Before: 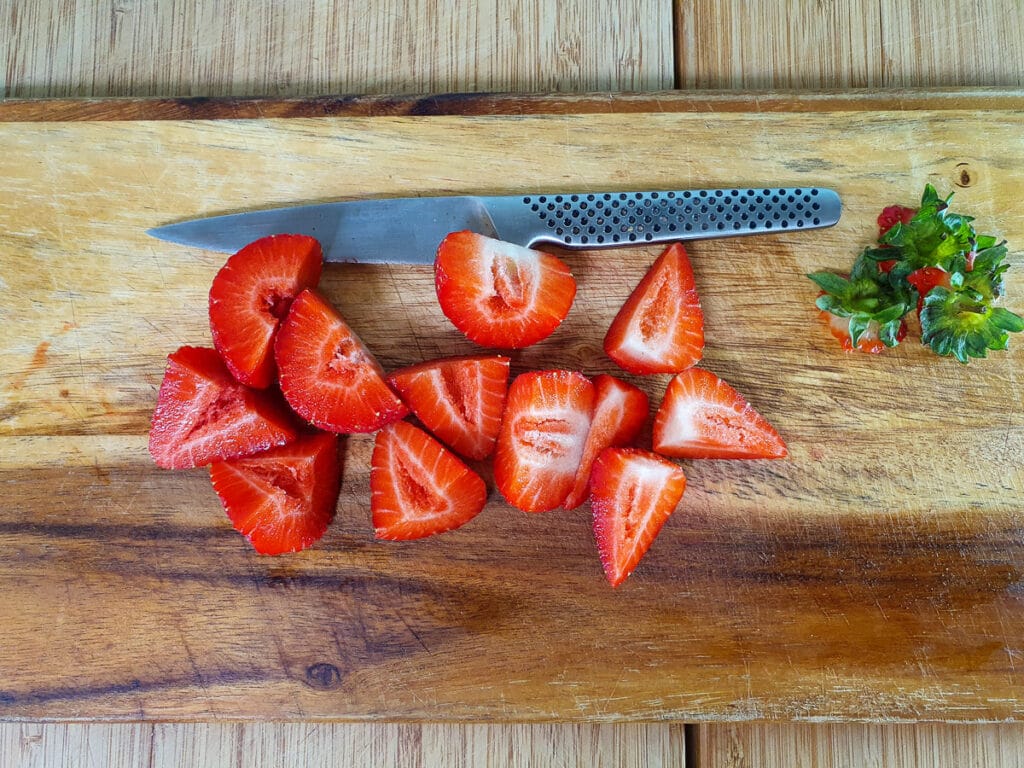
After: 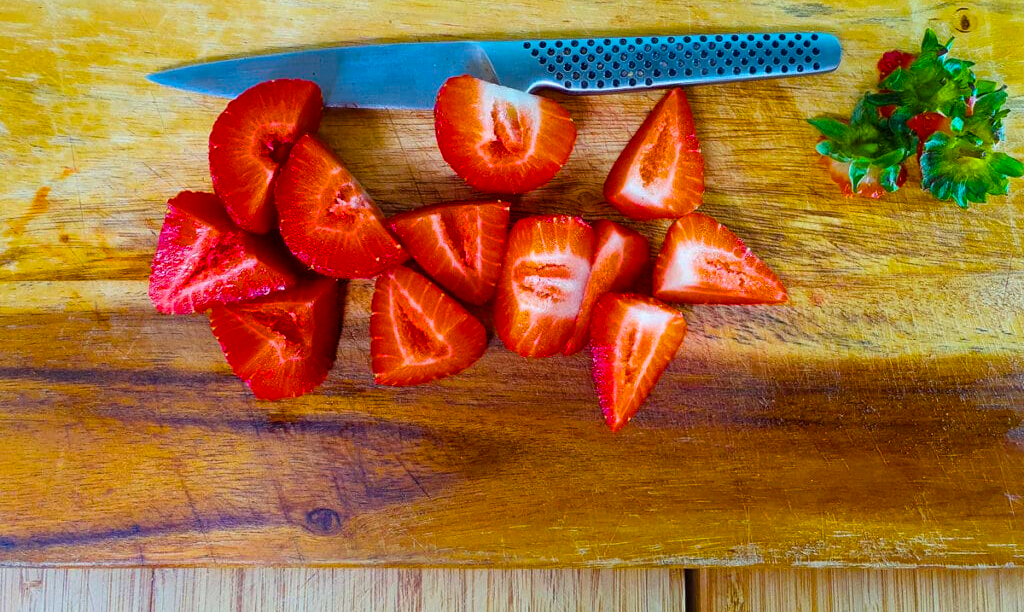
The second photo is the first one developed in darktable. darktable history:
color balance rgb: linear chroma grading › global chroma 19.588%, perceptual saturation grading › global saturation 74.86%, perceptual saturation grading › shadows -29.469%, perceptual brilliance grading › global brilliance -1.167%, perceptual brilliance grading › highlights -0.787%, perceptual brilliance grading › mid-tones -0.974%, perceptual brilliance grading › shadows -0.838%
crop and rotate: top 20.194%
